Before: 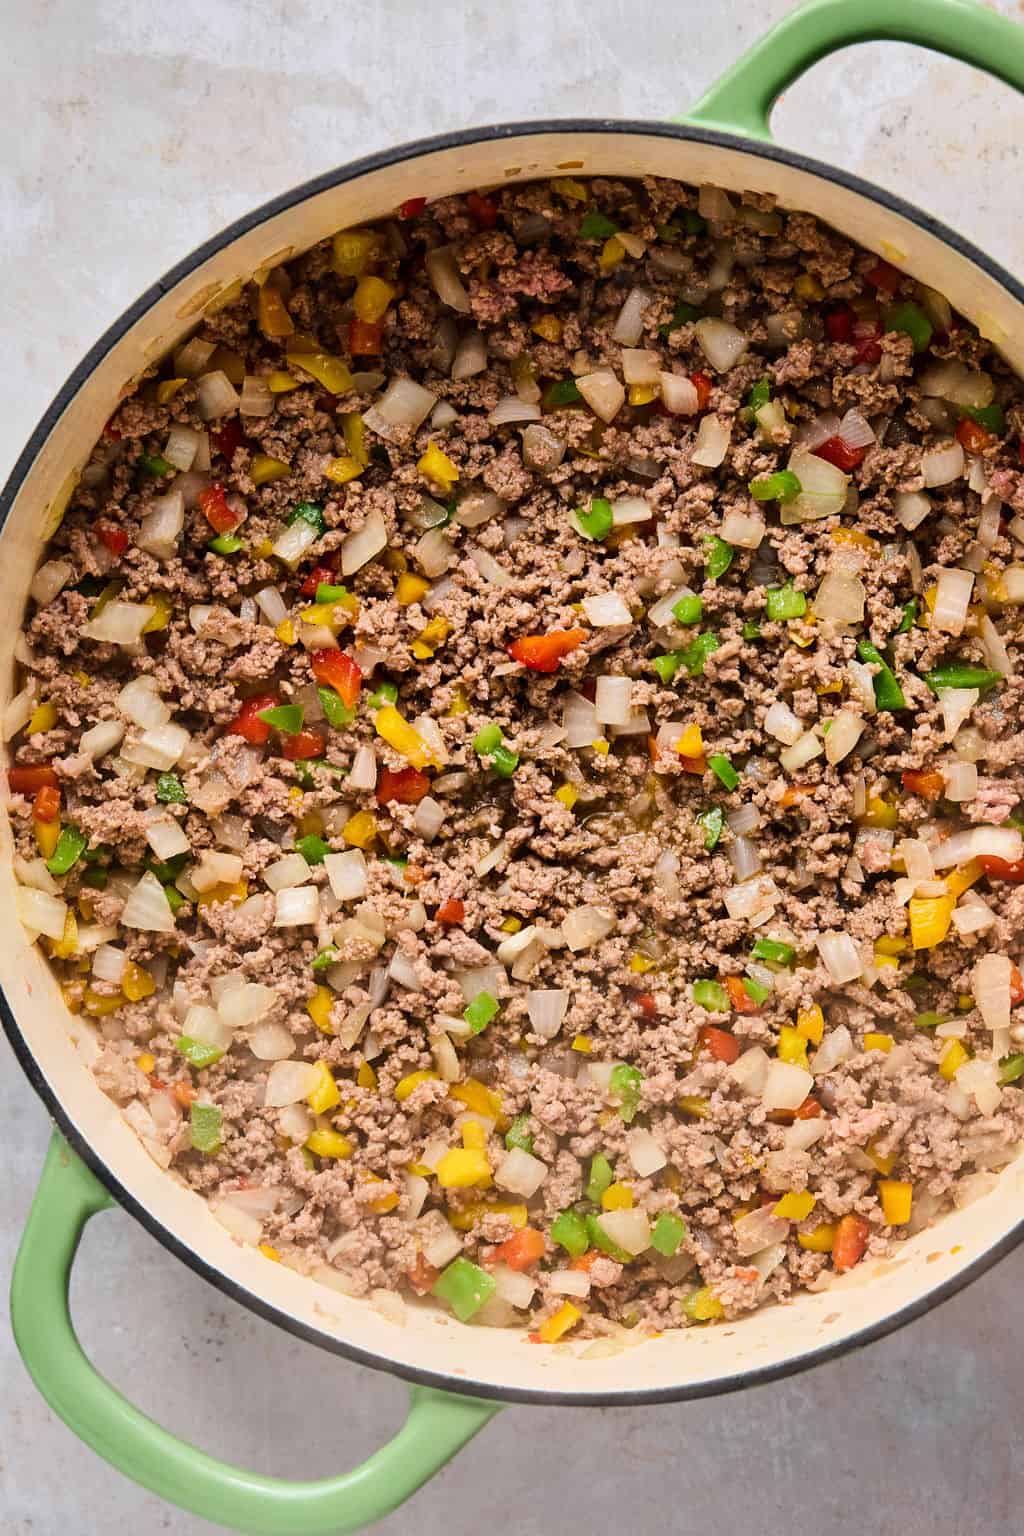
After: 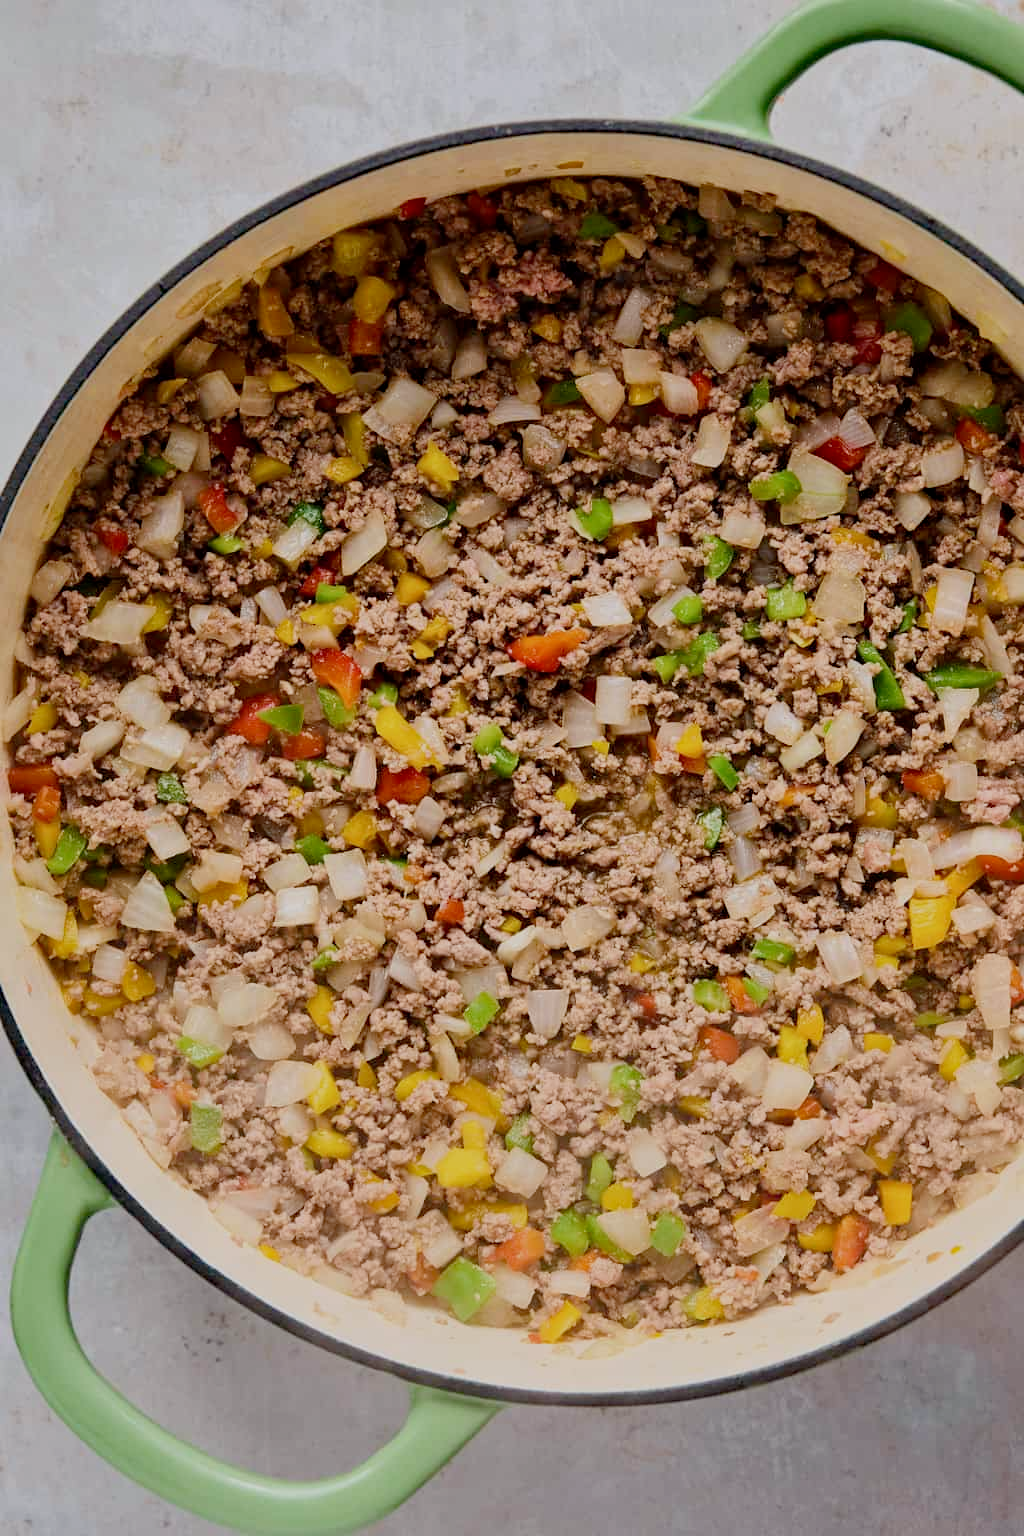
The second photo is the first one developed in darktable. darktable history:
filmic rgb: middle gray luminance 18.43%, black relative exposure -10.47 EV, white relative exposure 3.42 EV, target black luminance 0%, hardness 6.06, latitude 98.34%, contrast 0.838, shadows ↔ highlights balance 0.519%, preserve chrominance no, color science v4 (2020), type of noise poissonian
haze removal: adaptive false
